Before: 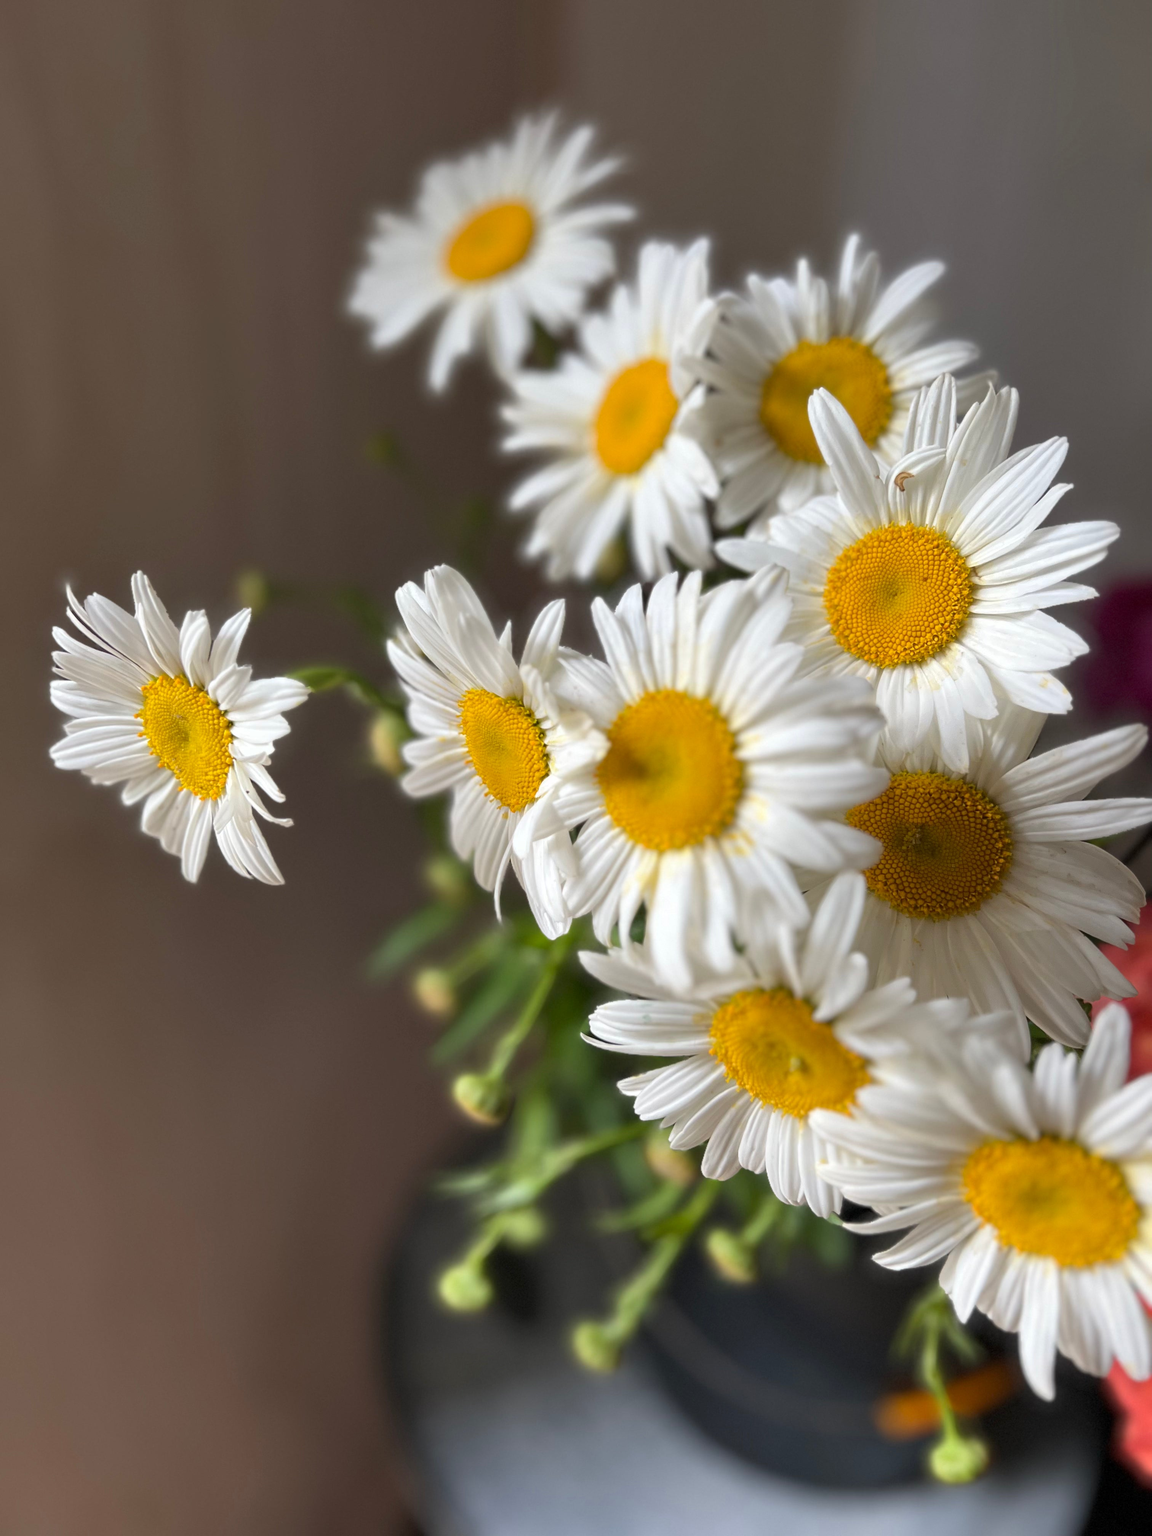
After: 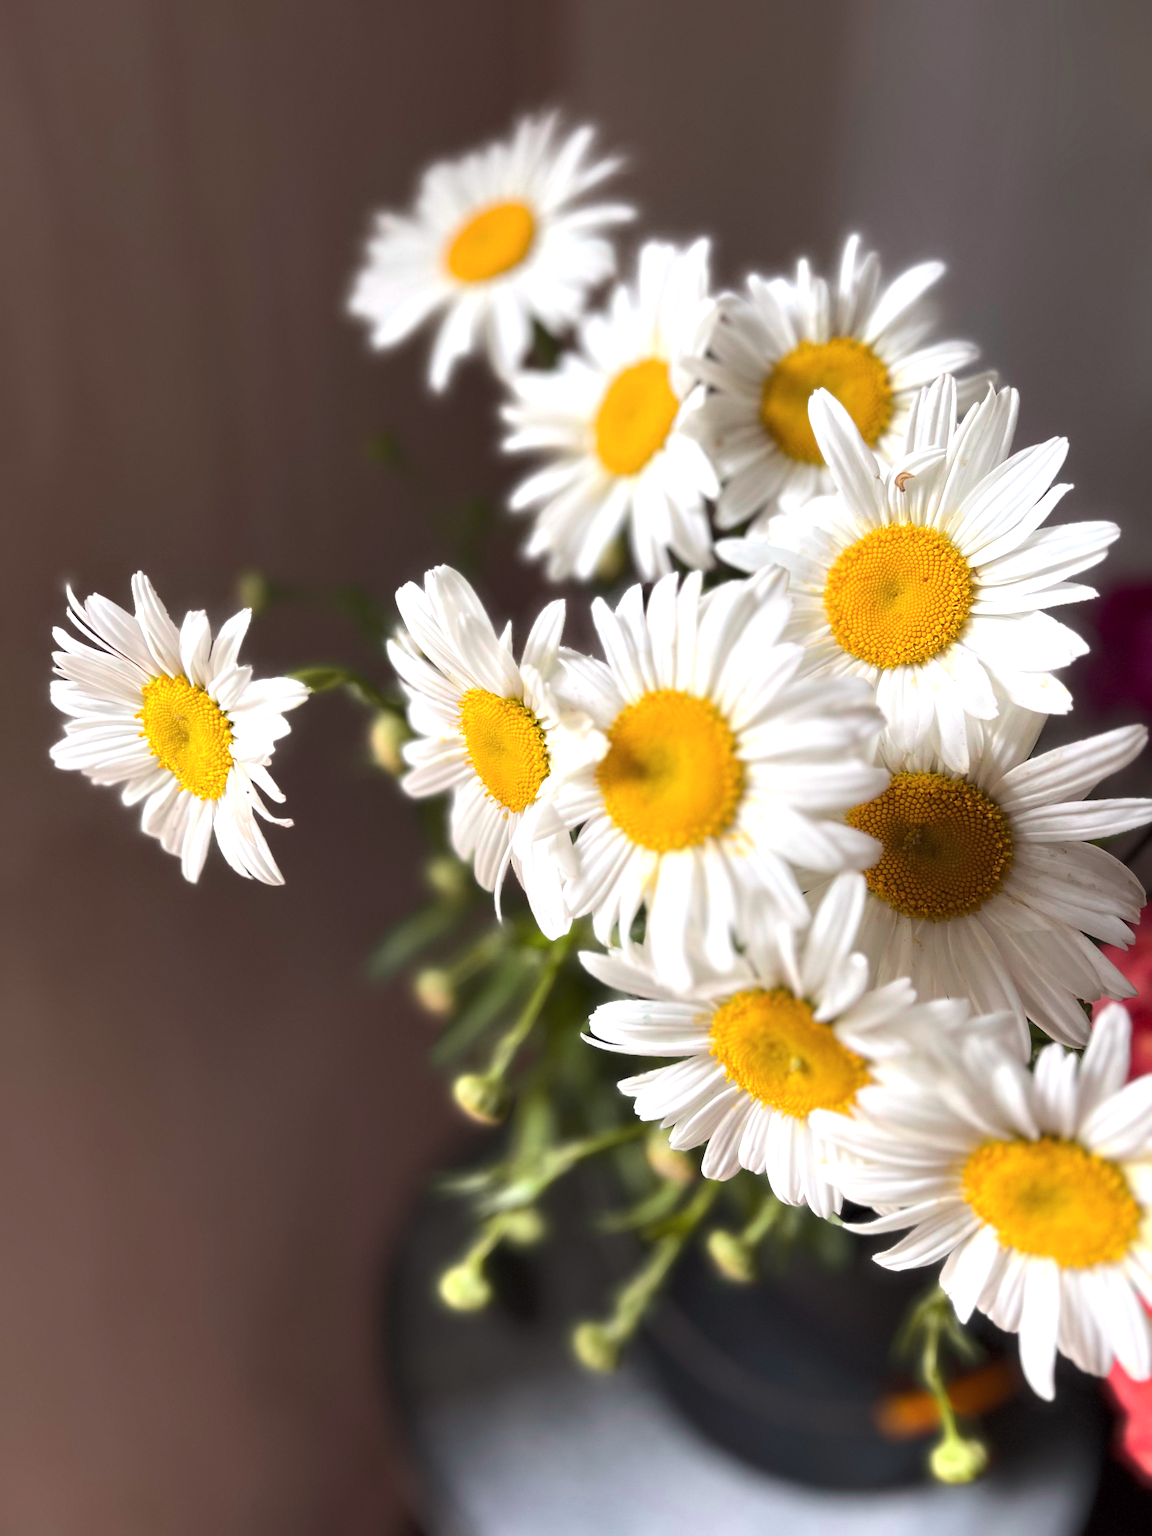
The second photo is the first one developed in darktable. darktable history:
tone curve: curves: ch0 [(0, 0) (0.253, 0.237) (1, 1)]; ch1 [(0, 0) (0.401, 0.42) (0.442, 0.47) (0.491, 0.495) (0.511, 0.523) (0.557, 0.565) (0.66, 0.683) (1, 1)]; ch2 [(0, 0) (0.394, 0.413) (0.5, 0.5) (0.578, 0.568) (1, 1)], color space Lab, independent channels, preserve colors none
tone equalizer: -8 EV 0.001 EV, -7 EV -0.002 EV, -6 EV 0.002 EV, -5 EV -0.03 EV, -4 EV -0.116 EV, -3 EV -0.169 EV, -2 EV 0.24 EV, -1 EV 0.702 EV, +0 EV 0.493 EV
